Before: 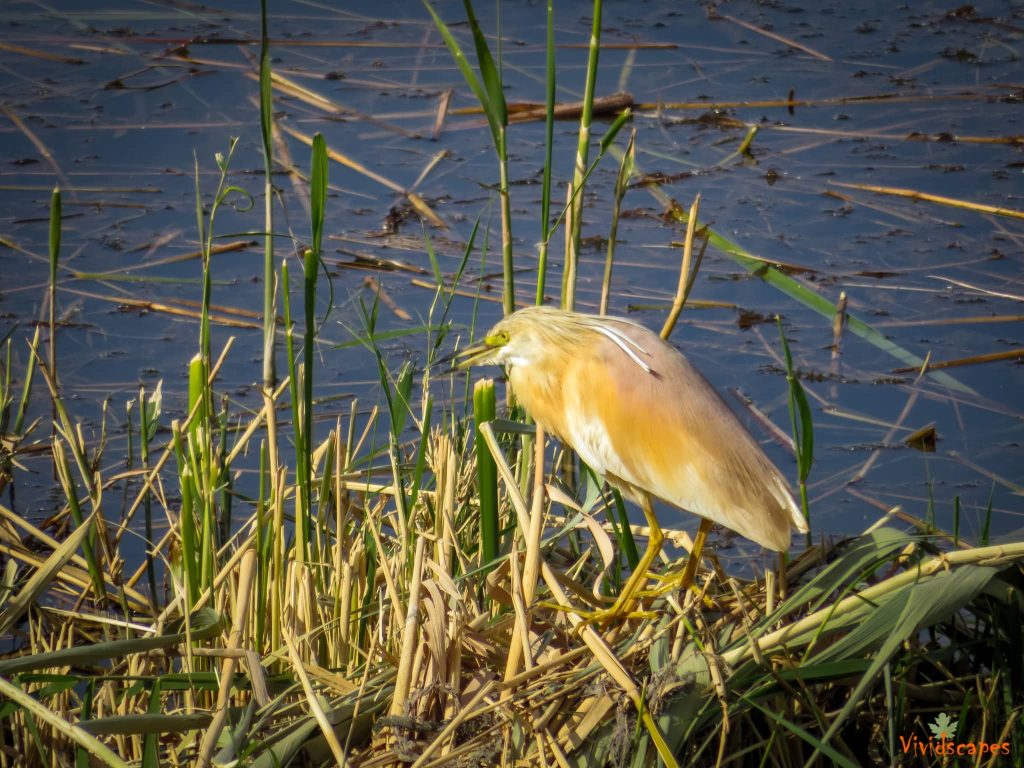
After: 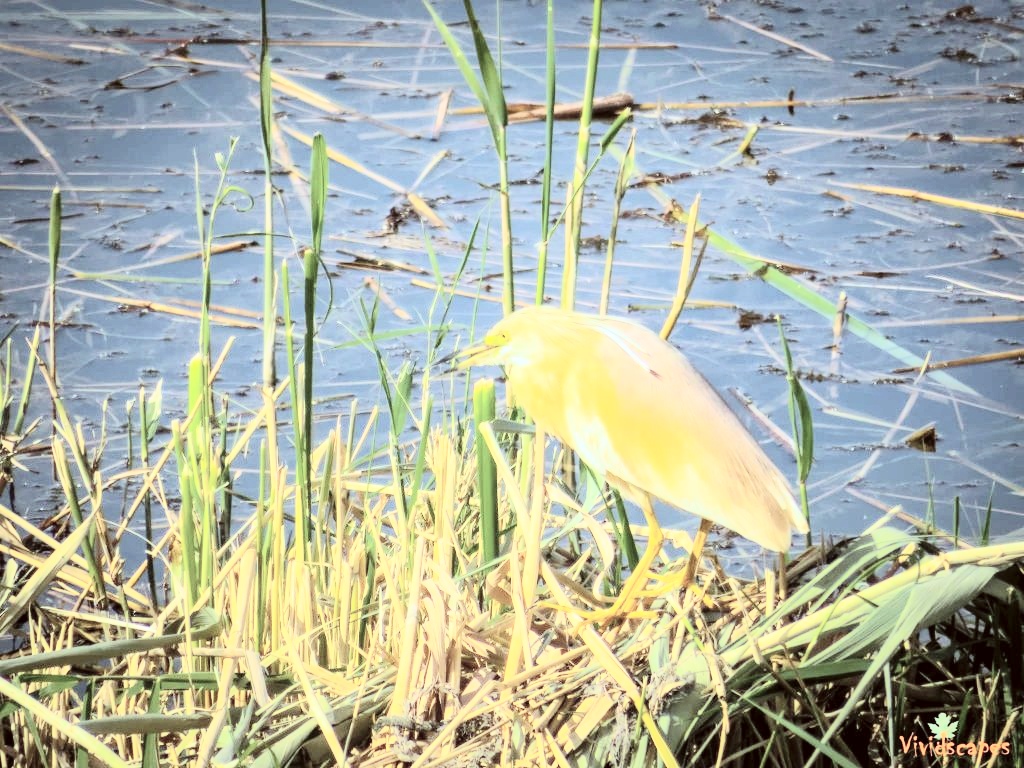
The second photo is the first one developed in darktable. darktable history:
tone curve: curves: ch0 [(0, 0) (0.417, 0.851) (1, 1)], color space Lab, independent channels, preserve colors none
exposure: compensate exposure bias true, compensate highlight preservation false
color correction: highlights a* -4.97, highlights b* -4.55, shadows a* 3.96, shadows b* 4.4
